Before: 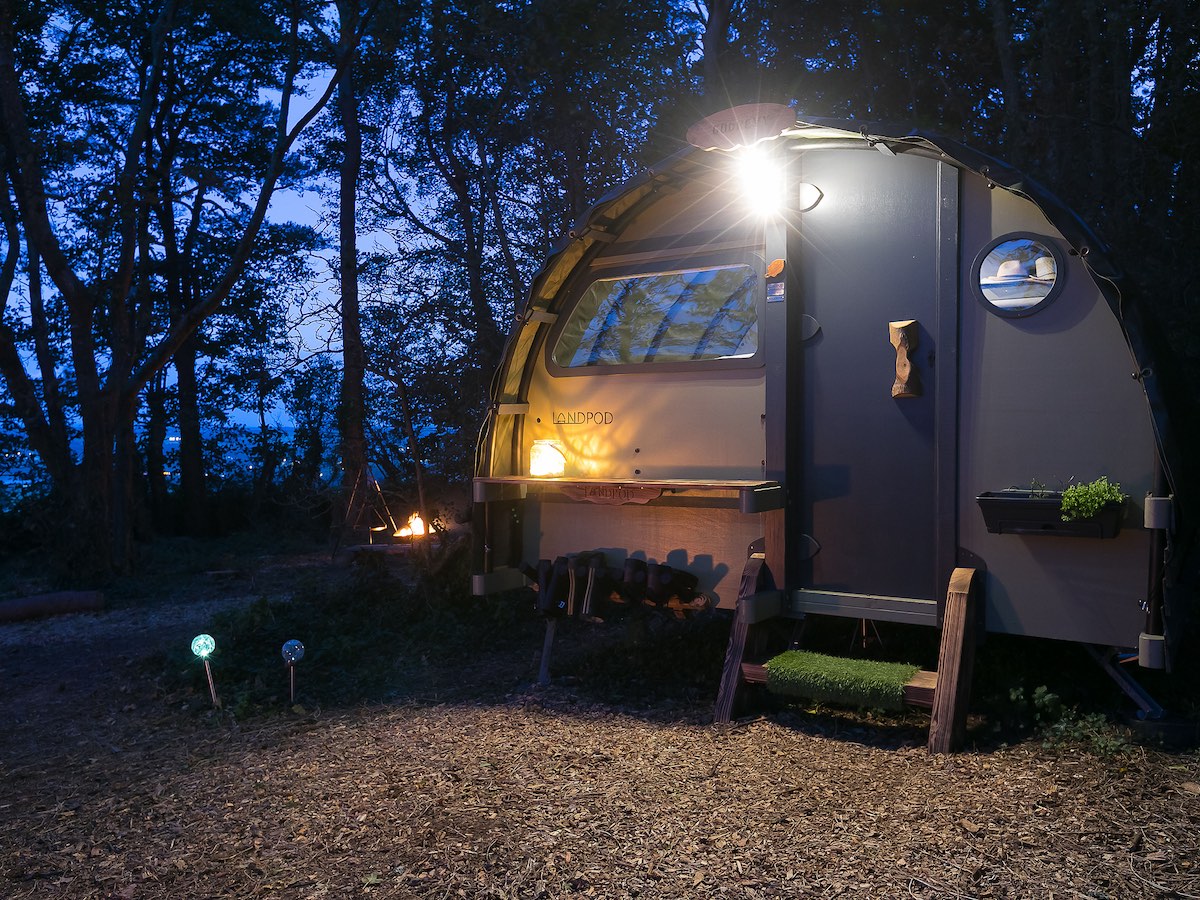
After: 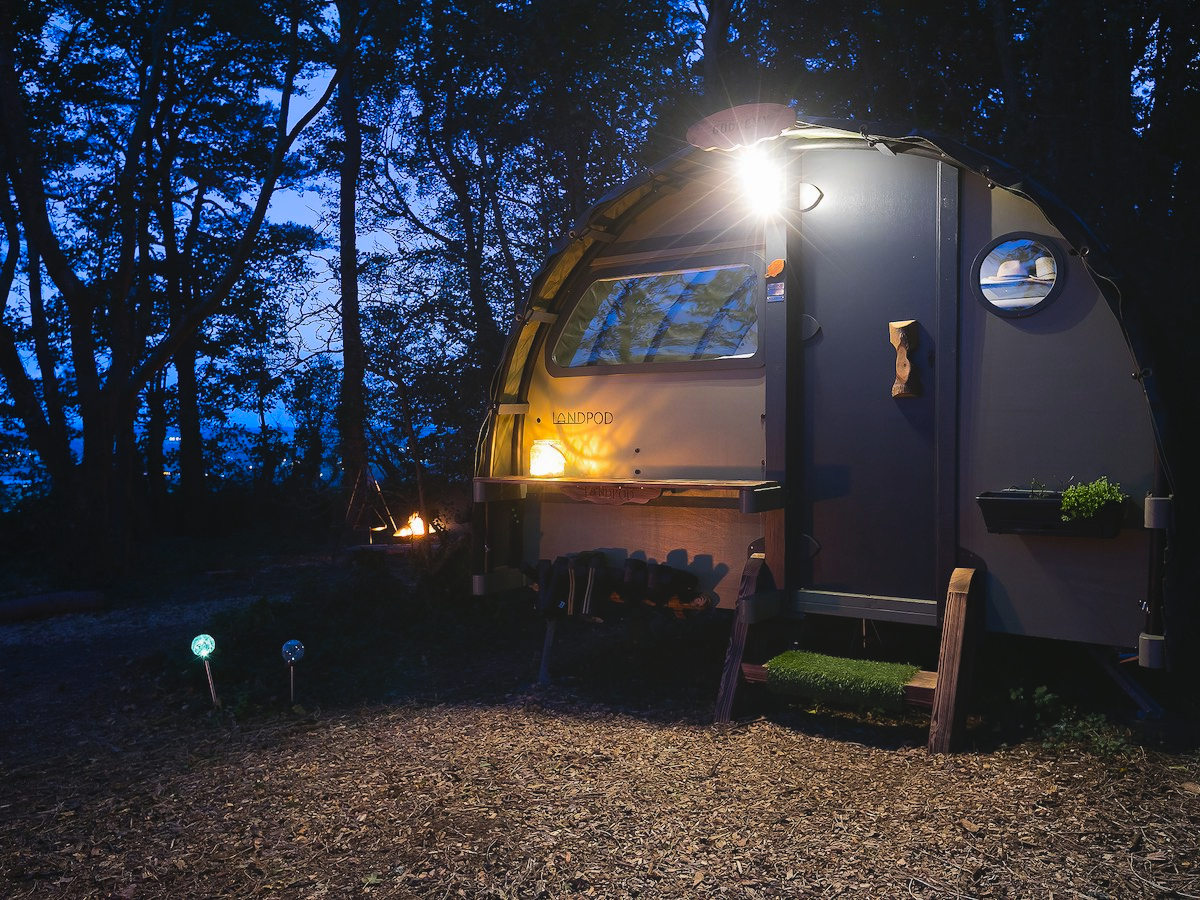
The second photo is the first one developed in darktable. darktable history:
local contrast: detail 69%
tone equalizer: -8 EV -0.751 EV, -7 EV -0.732 EV, -6 EV -0.575 EV, -5 EV -0.368 EV, -3 EV 0.396 EV, -2 EV 0.6 EV, -1 EV 0.689 EV, +0 EV 0.762 EV, edges refinement/feathering 500, mask exposure compensation -1.57 EV, preserve details no
